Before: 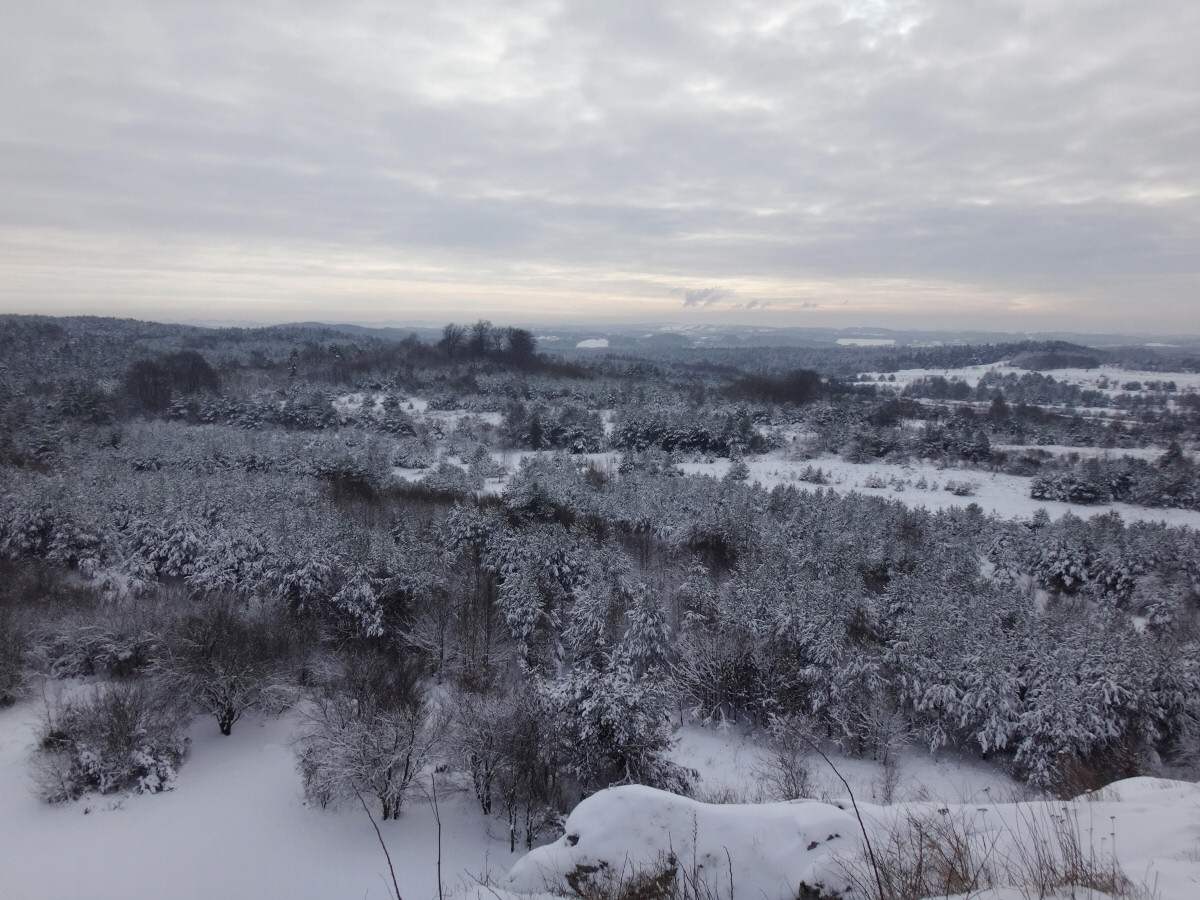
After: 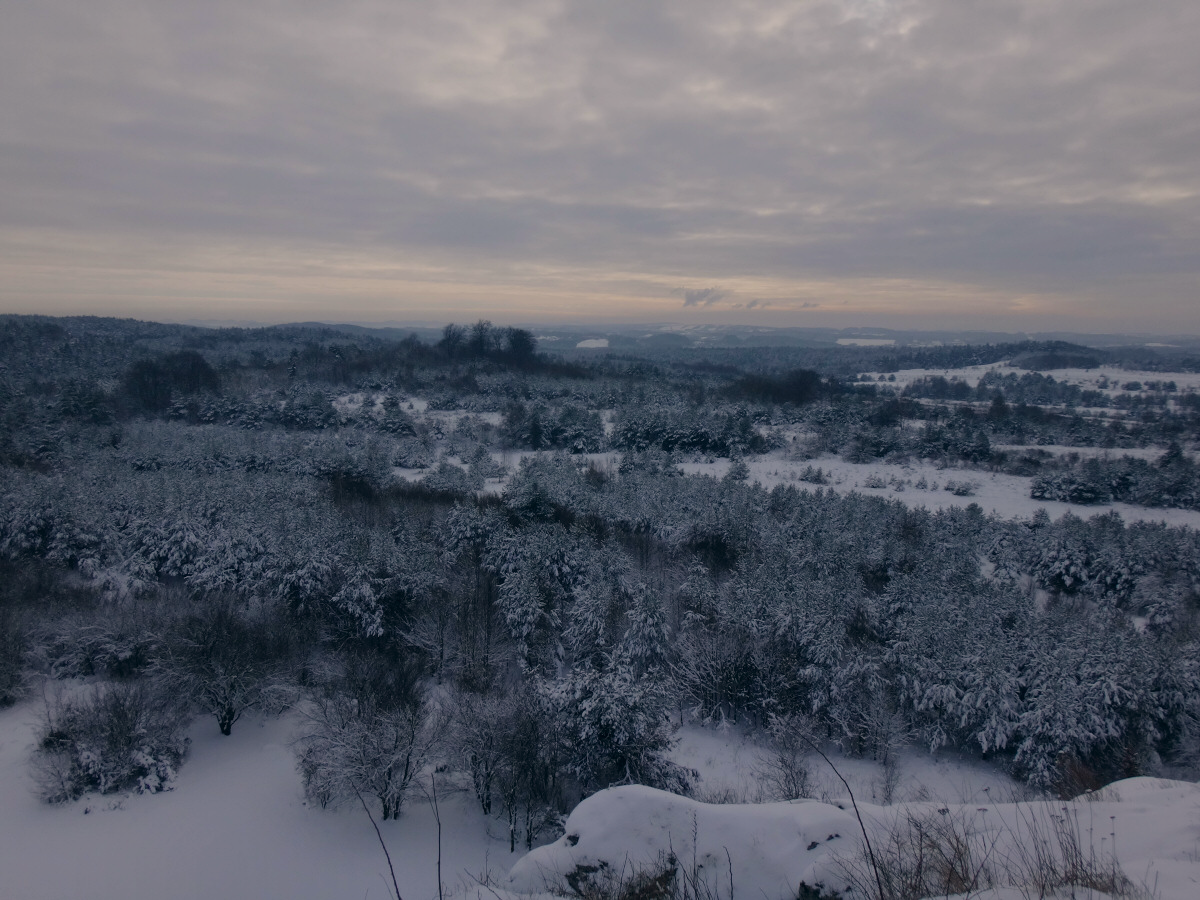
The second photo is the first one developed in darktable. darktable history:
color correction: highlights a* 5.38, highlights b* 5.3, shadows a* -4.26, shadows b* -5.11
exposure: exposure -1 EV, compensate highlight preservation false
velvia: on, module defaults
